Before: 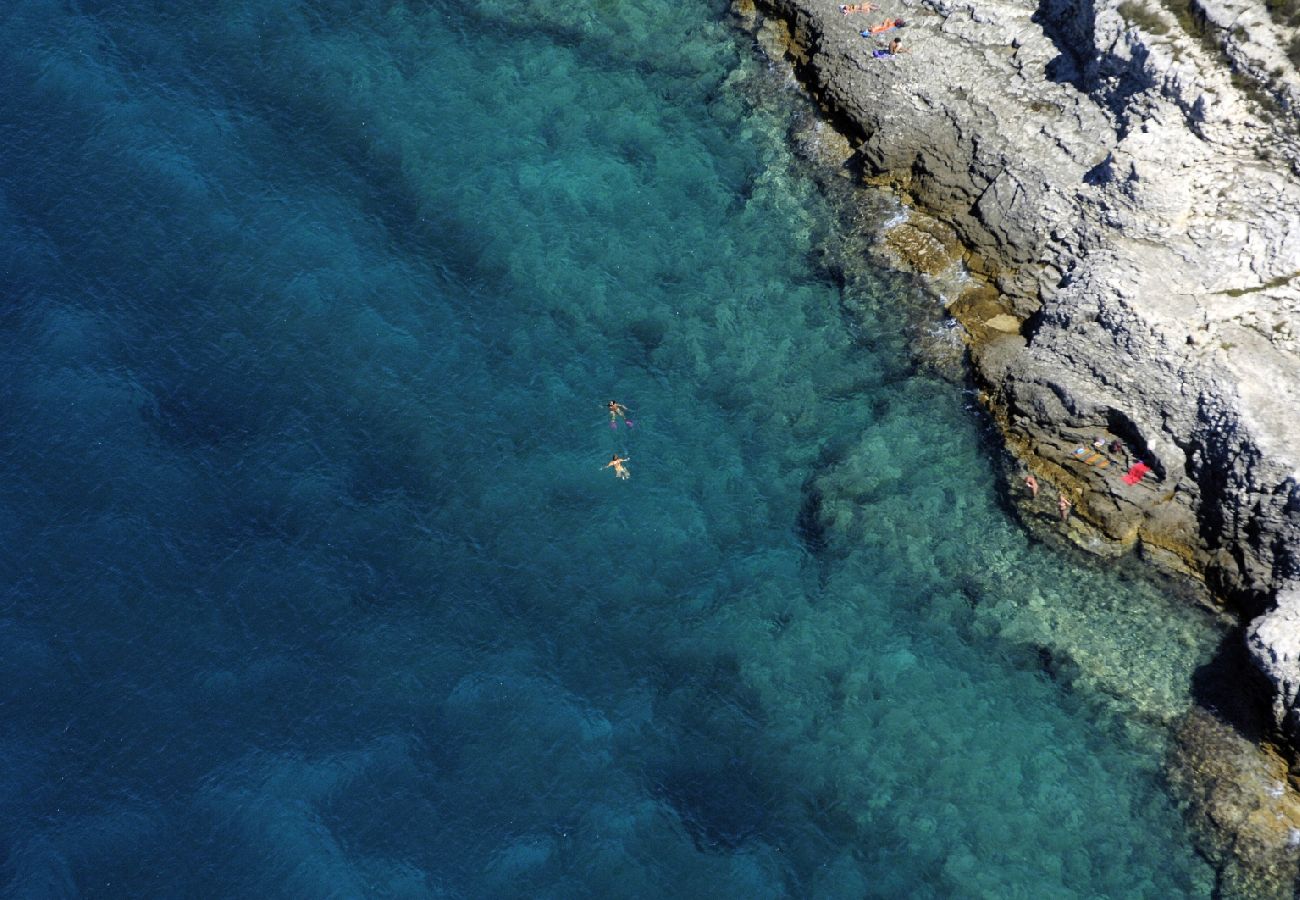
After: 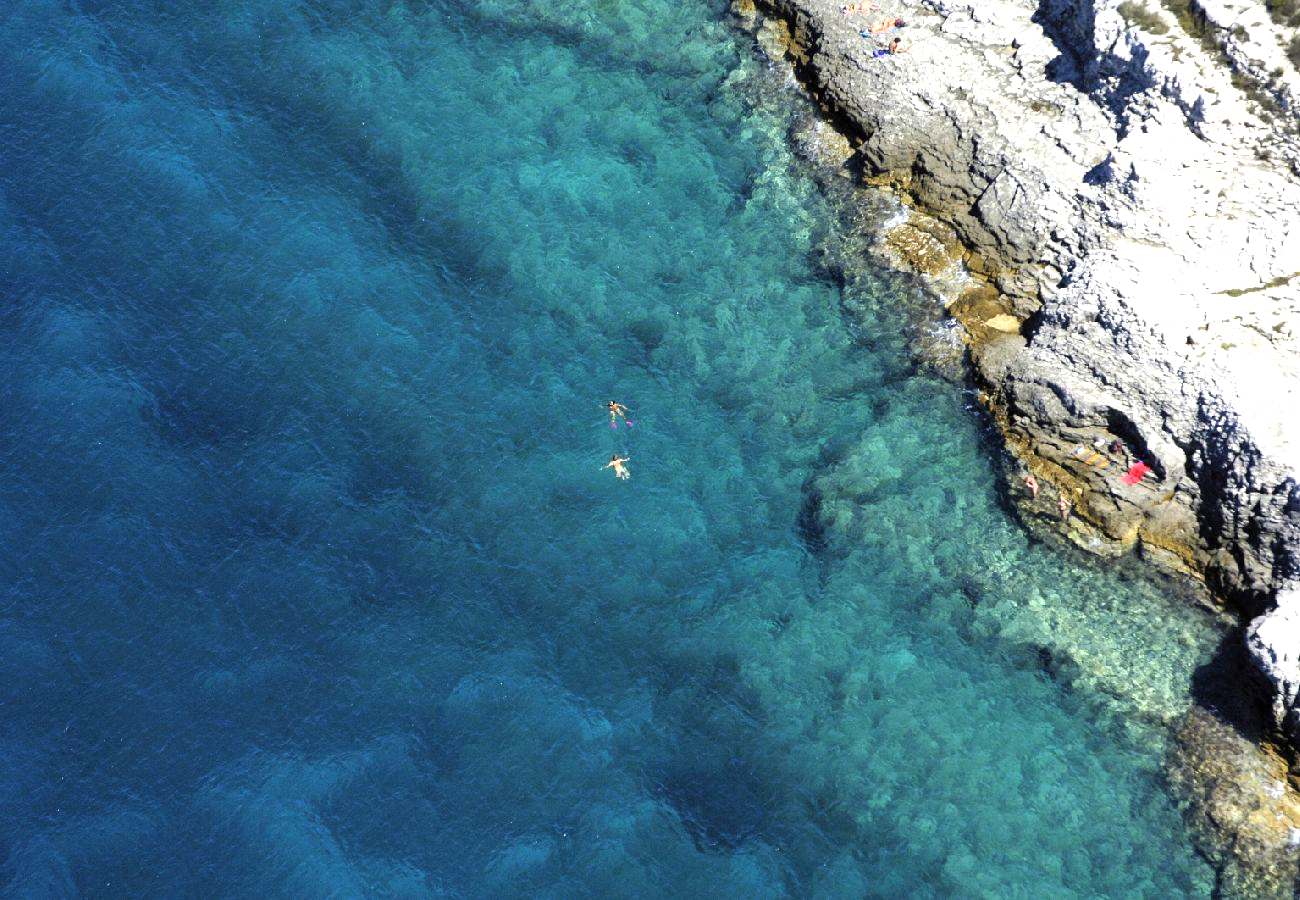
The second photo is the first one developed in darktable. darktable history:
exposure: black level correction 0, exposure 0.949 EV, compensate highlight preservation false
